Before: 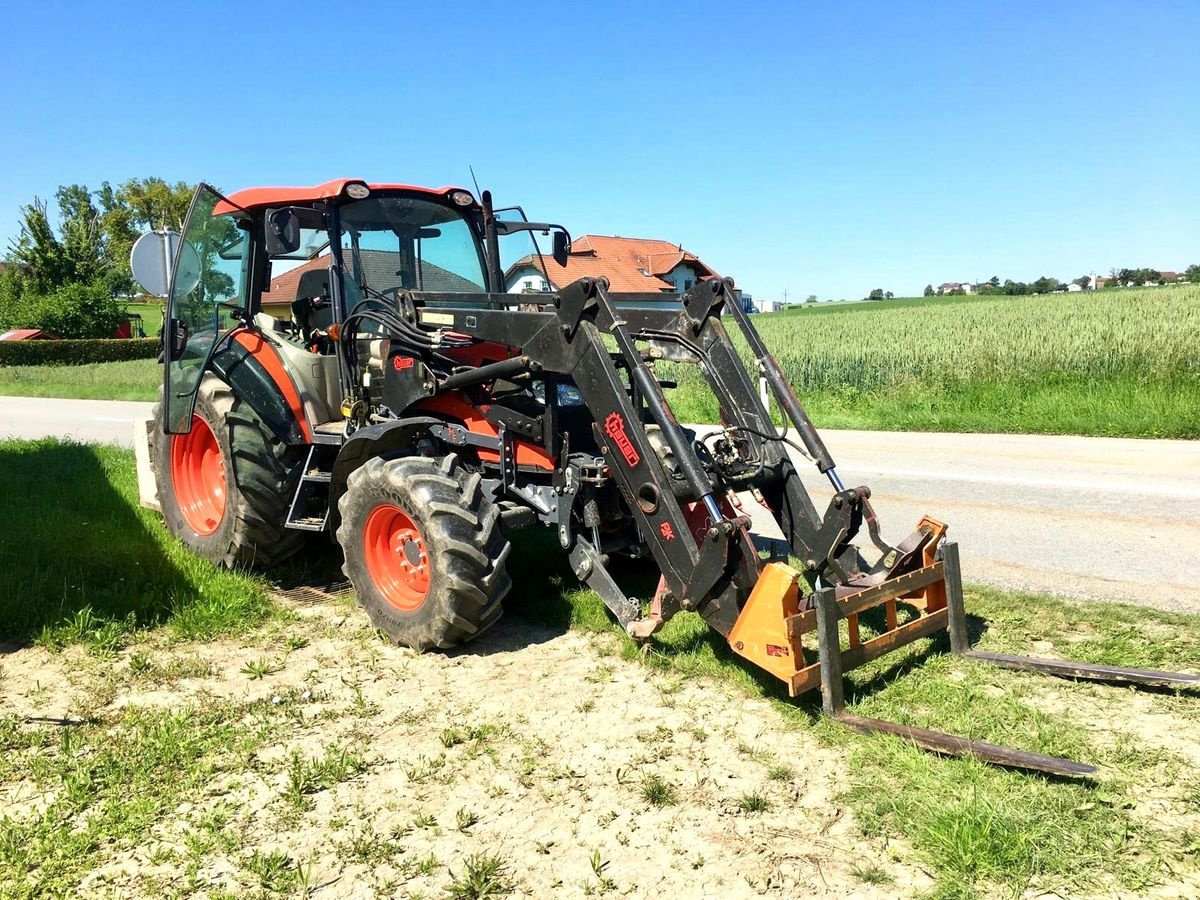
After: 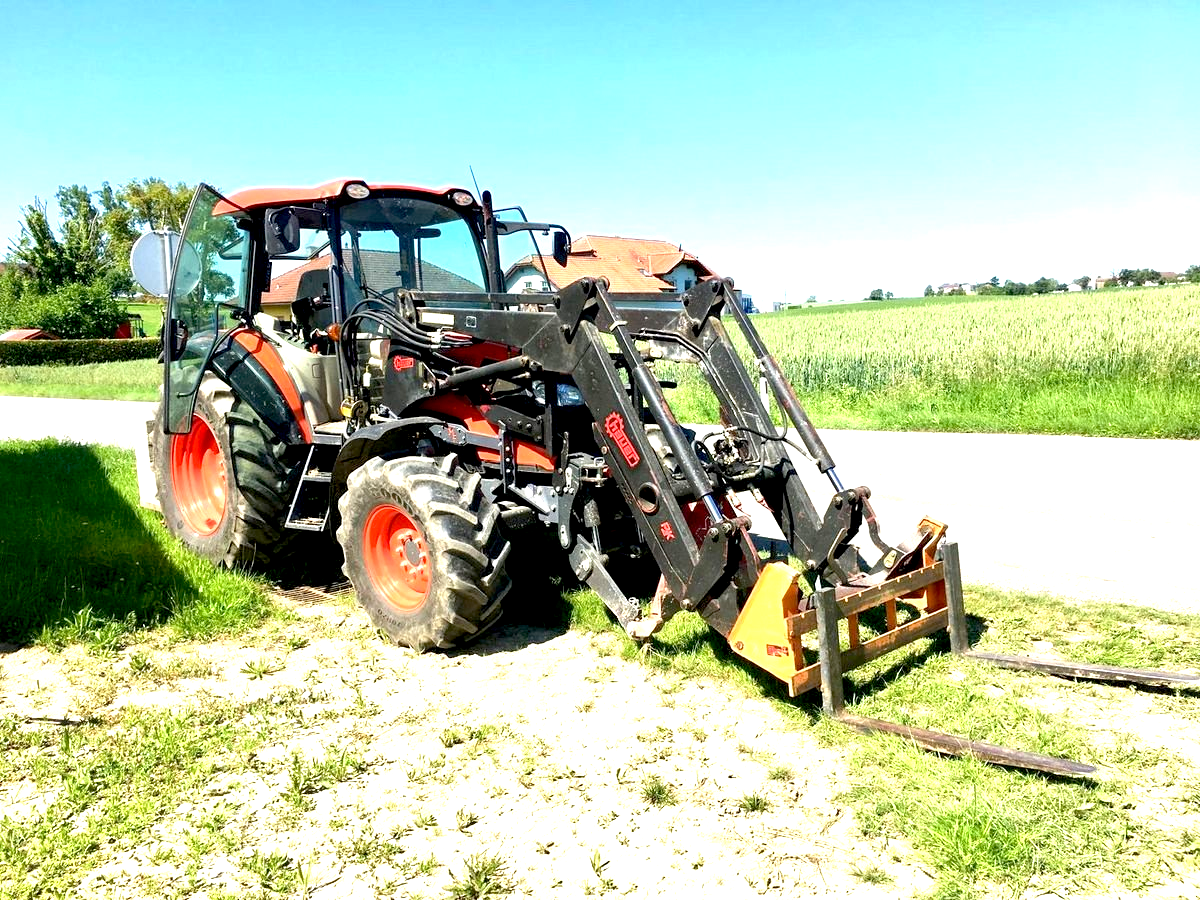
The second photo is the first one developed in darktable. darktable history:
exposure: black level correction 0.008, exposure 0.977 EV, compensate highlight preservation false
